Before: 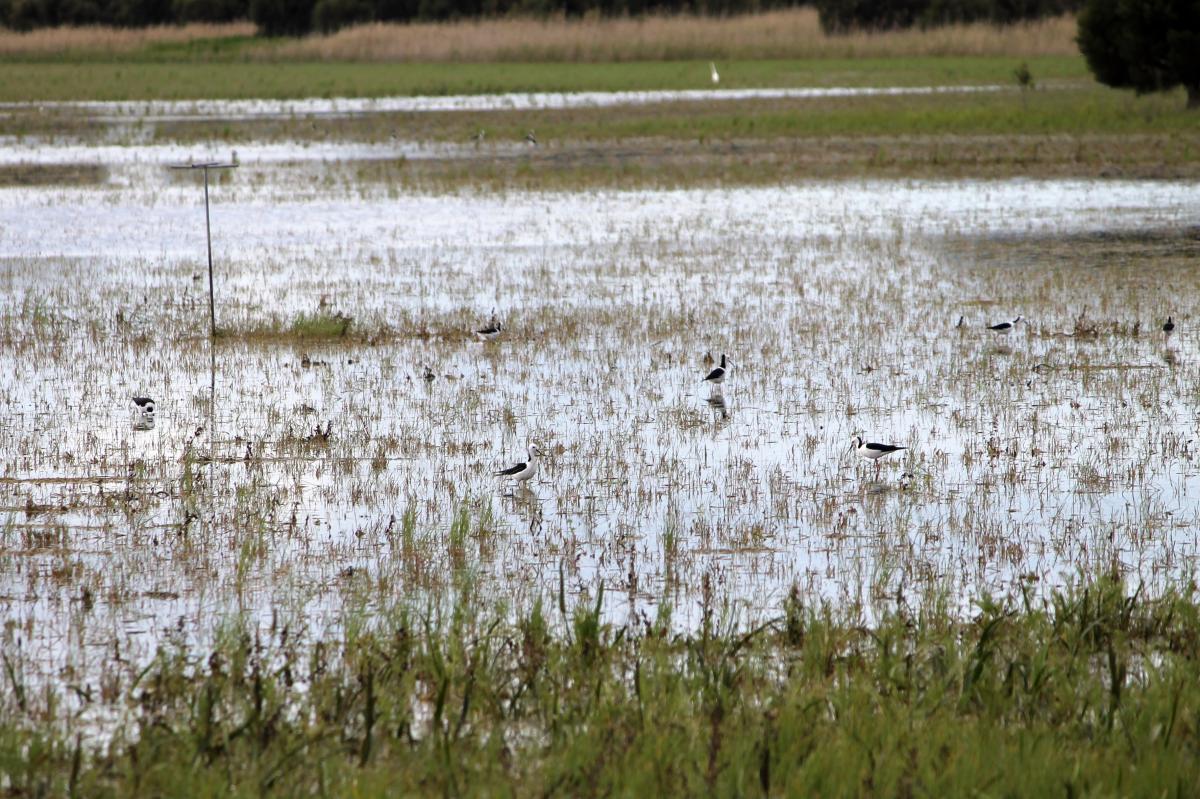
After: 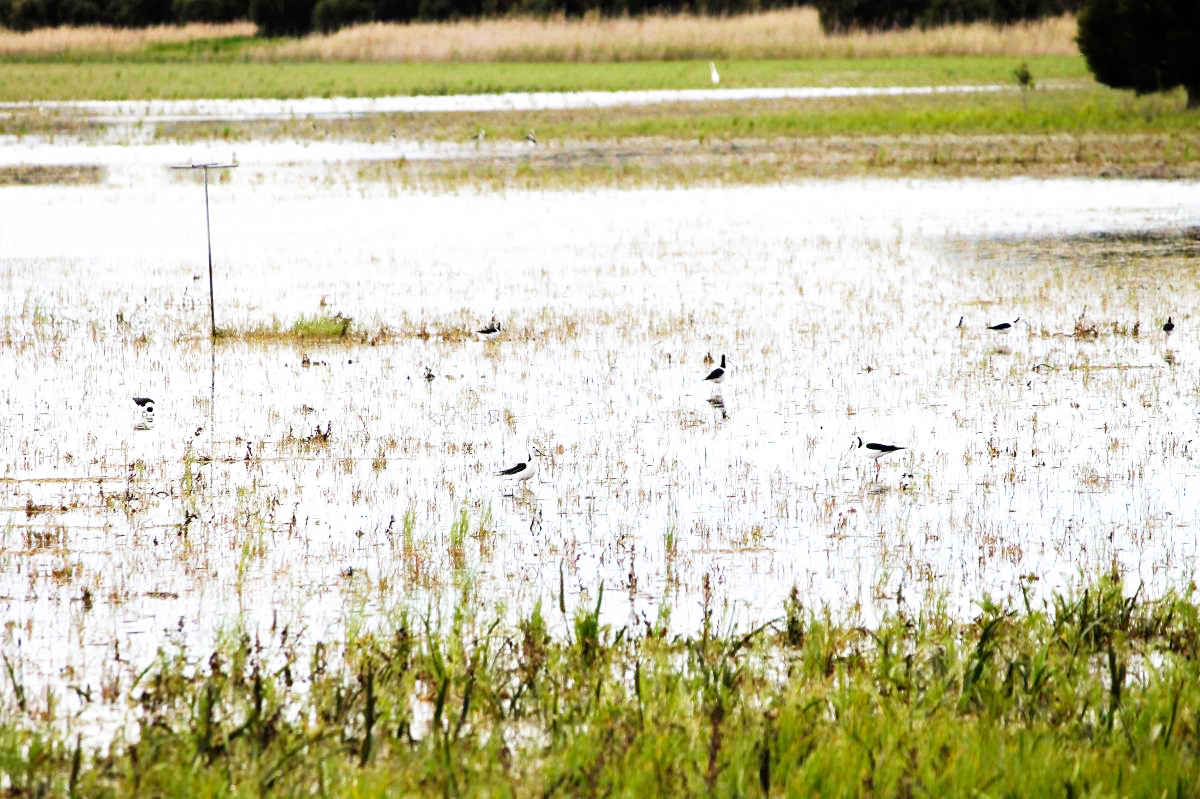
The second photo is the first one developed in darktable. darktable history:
exposure: exposure 0.207 EV, compensate exposure bias true, compensate highlight preservation false
base curve: curves: ch0 [(0, 0) (0.007, 0.004) (0.027, 0.03) (0.046, 0.07) (0.207, 0.54) (0.442, 0.872) (0.673, 0.972) (1, 1)], preserve colors none
